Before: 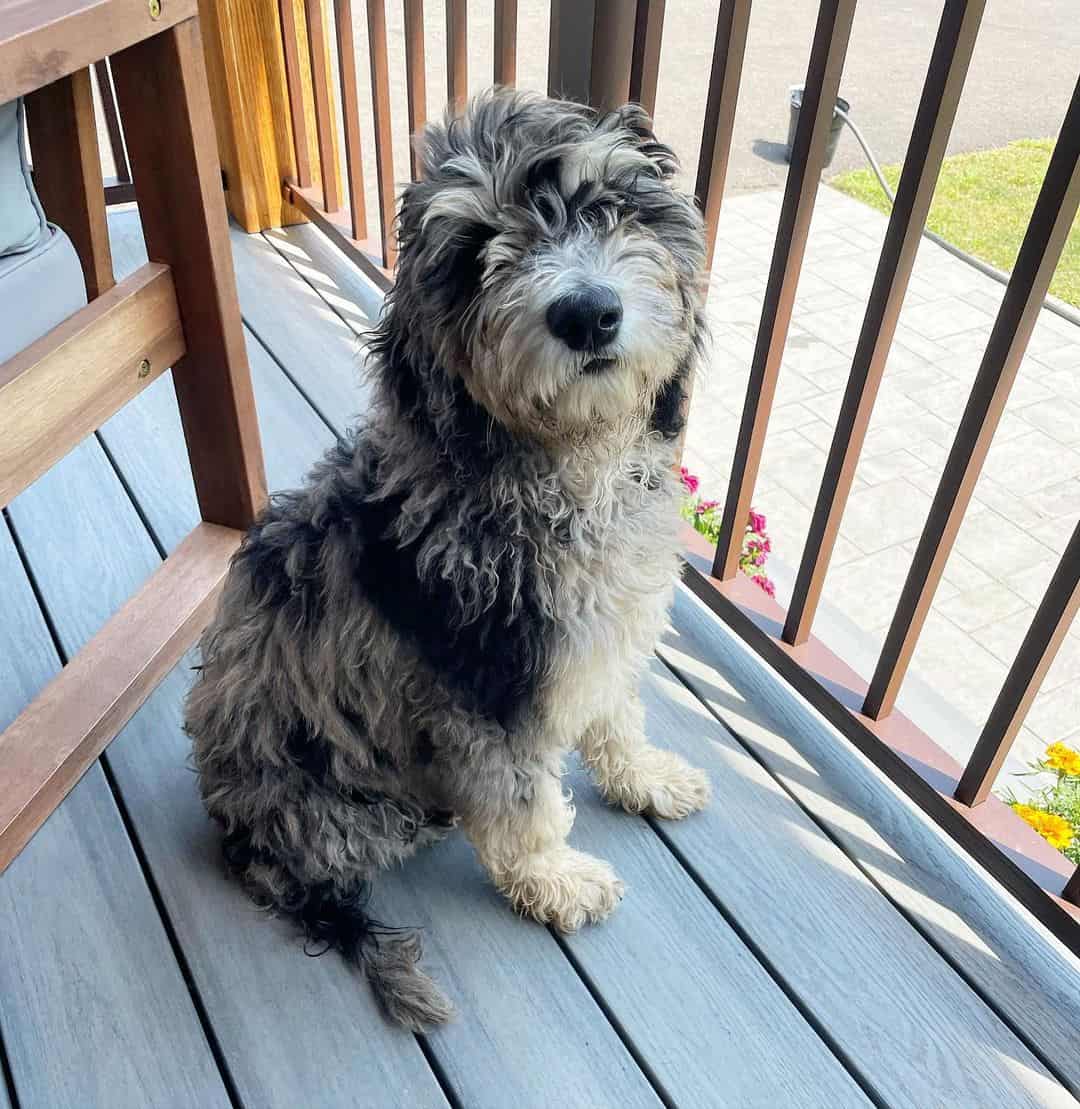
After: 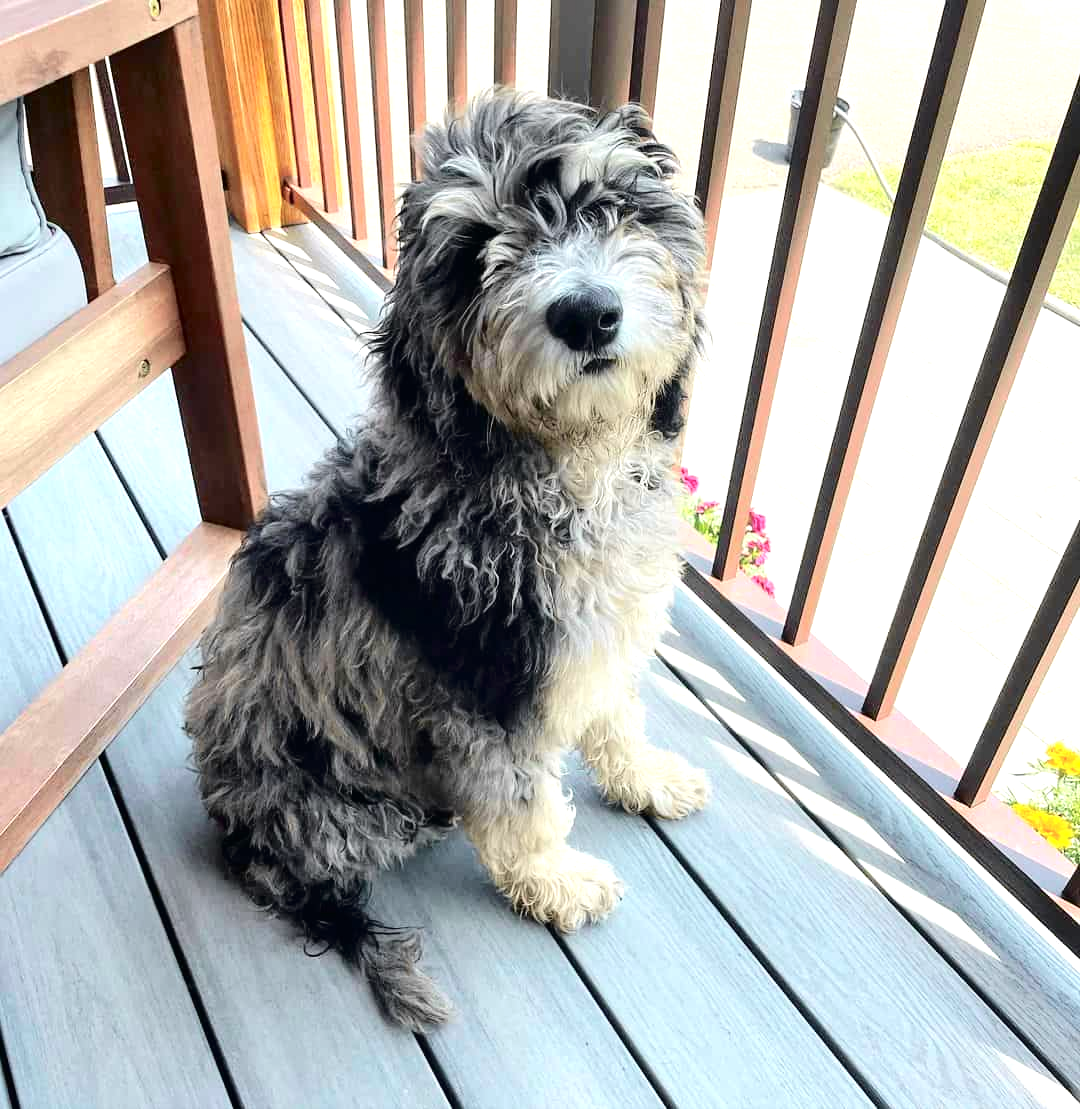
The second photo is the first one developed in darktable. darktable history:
tone equalizer: on, module defaults
exposure: black level correction -0.002, exposure 0.538 EV, compensate highlight preservation false
tone curve: curves: ch0 [(0.003, 0) (0.066, 0.023) (0.149, 0.094) (0.264, 0.238) (0.395, 0.421) (0.517, 0.56) (0.688, 0.743) (0.813, 0.846) (1, 1)]; ch1 [(0, 0) (0.164, 0.115) (0.337, 0.332) (0.39, 0.398) (0.464, 0.461) (0.501, 0.5) (0.507, 0.503) (0.534, 0.537) (0.577, 0.59) (0.652, 0.681) (0.733, 0.749) (0.811, 0.796) (1, 1)]; ch2 [(0, 0) (0.337, 0.382) (0.464, 0.476) (0.501, 0.502) (0.527, 0.54) (0.551, 0.565) (0.6, 0.59) (0.687, 0.675) (1, 1)], color space Lab, independent channels, preserve colors none
